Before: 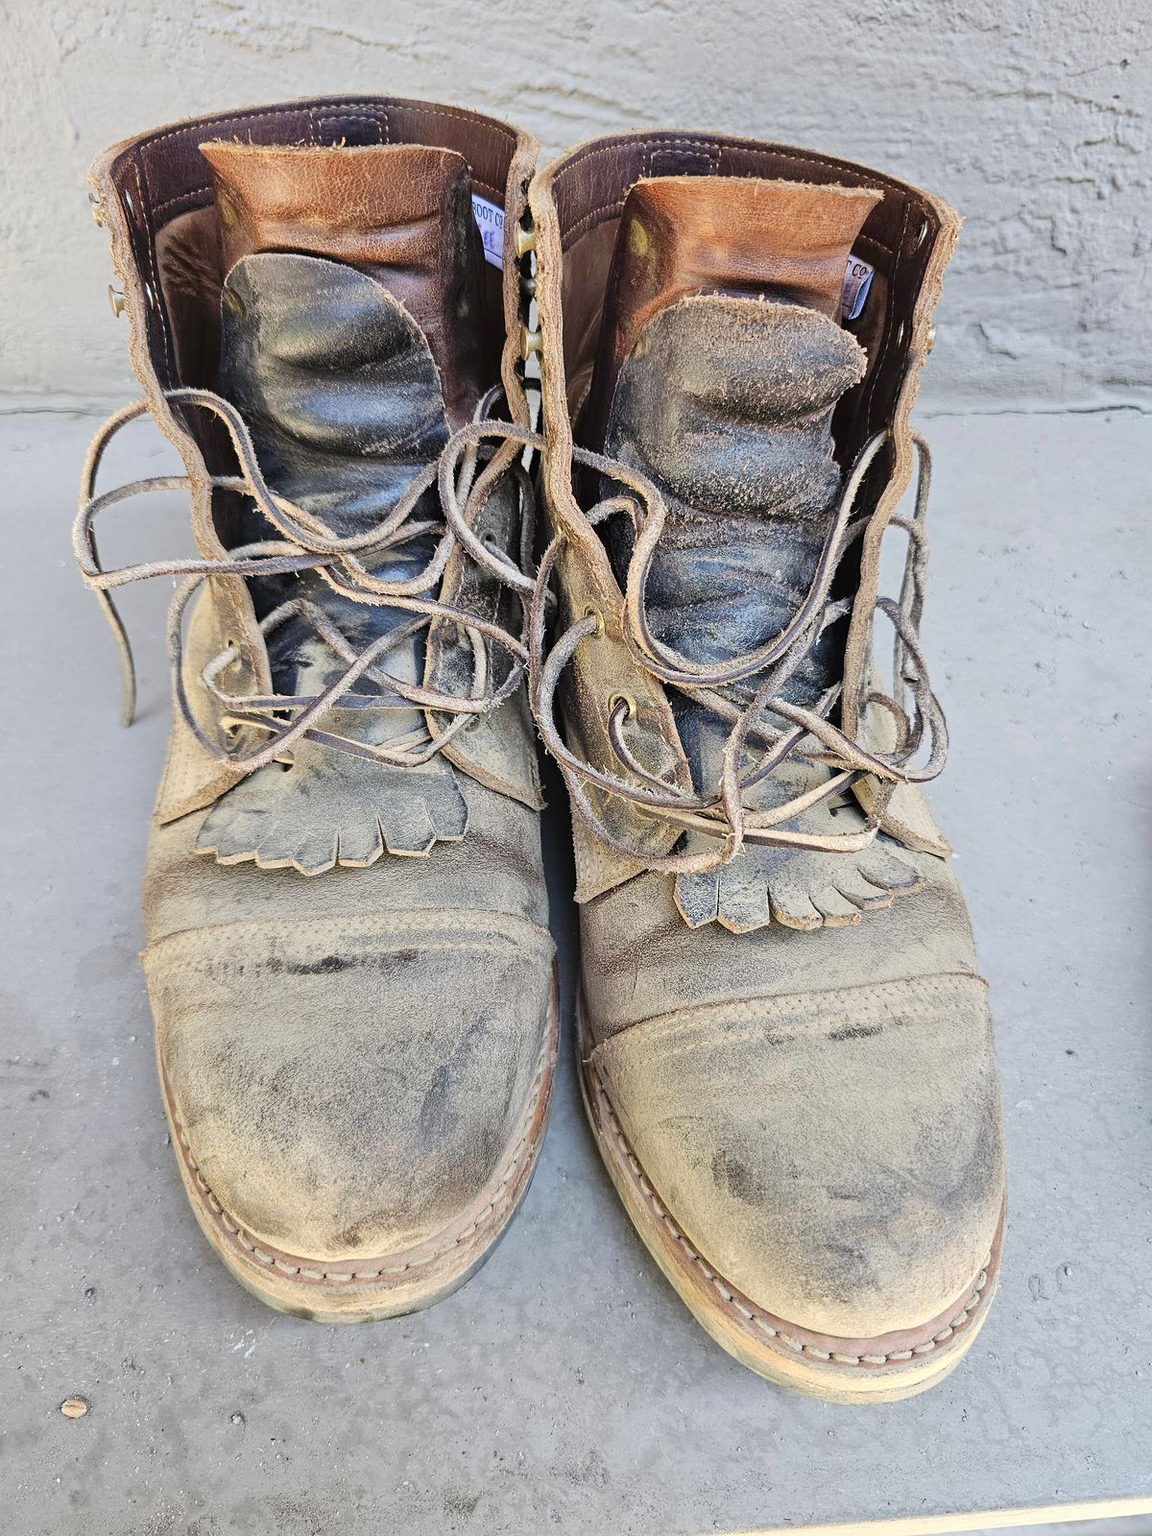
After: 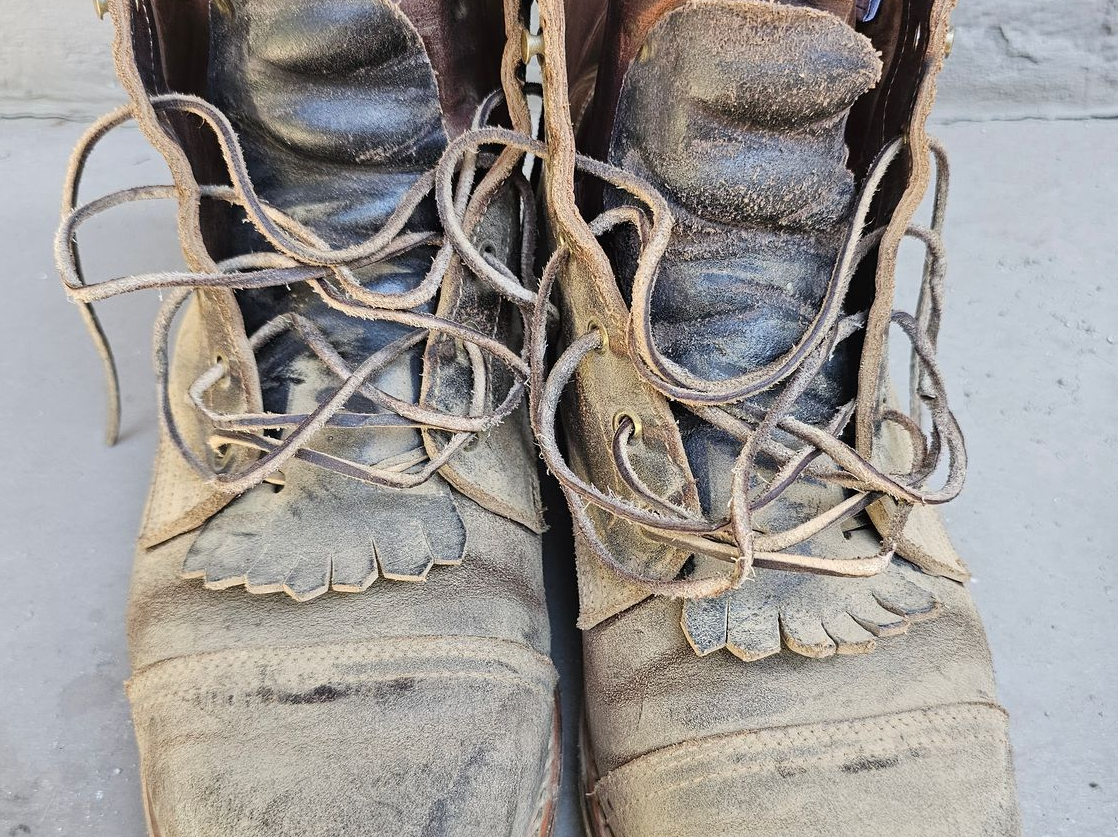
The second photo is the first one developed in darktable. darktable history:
crop: left 1.793%, top 19.492%, right 5.019%, bottom 28.19%
